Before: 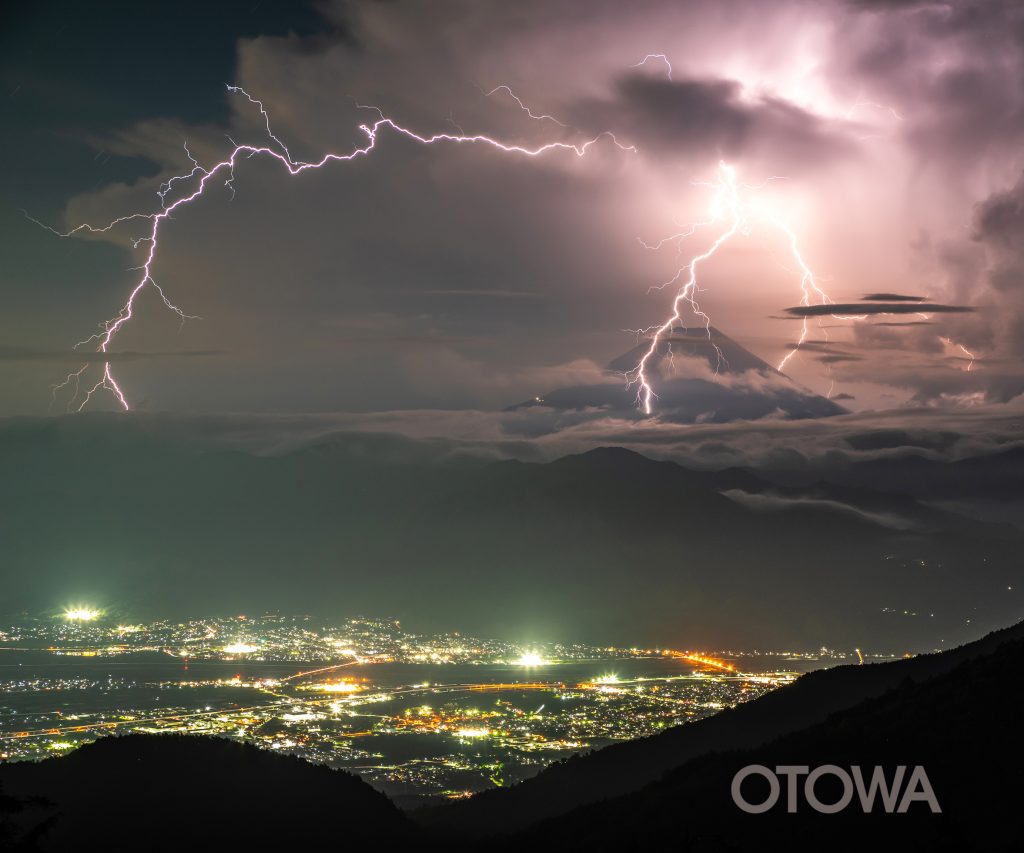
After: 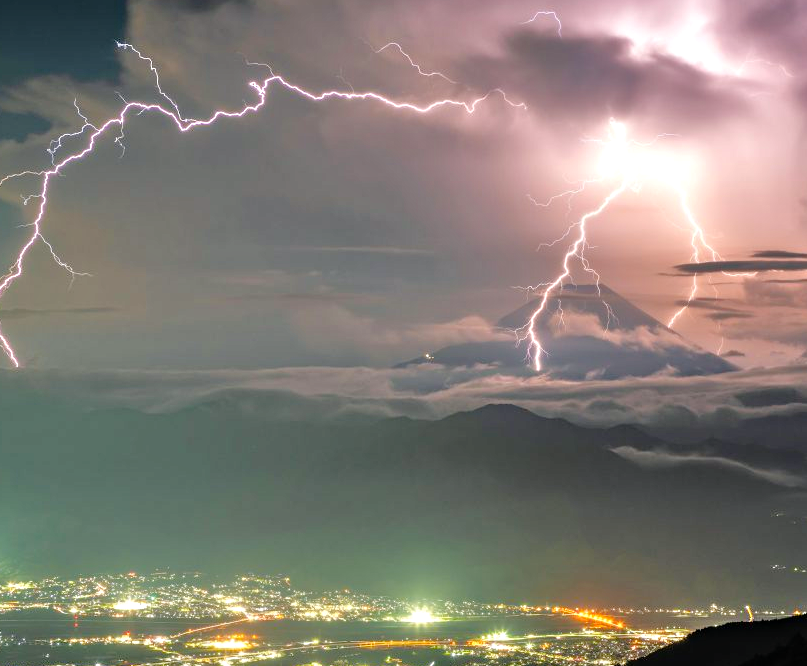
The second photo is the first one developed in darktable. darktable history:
tone equalizer: -7 EV 0.15 EV, -6 EV 0.6 EV, -5 EV 1.15 EV, -4 EV 1.33 EV, -3 EV 1.15 EV, -2 EV 0.6 EV, -1 EV 0.15 EV, mask exposure compensation -0.5 EV
haze removal: compatibility mode true, adaptive false
crop and rotate: left 10.77%, top 5.1%, right 10.41%, bottom 16.76%
